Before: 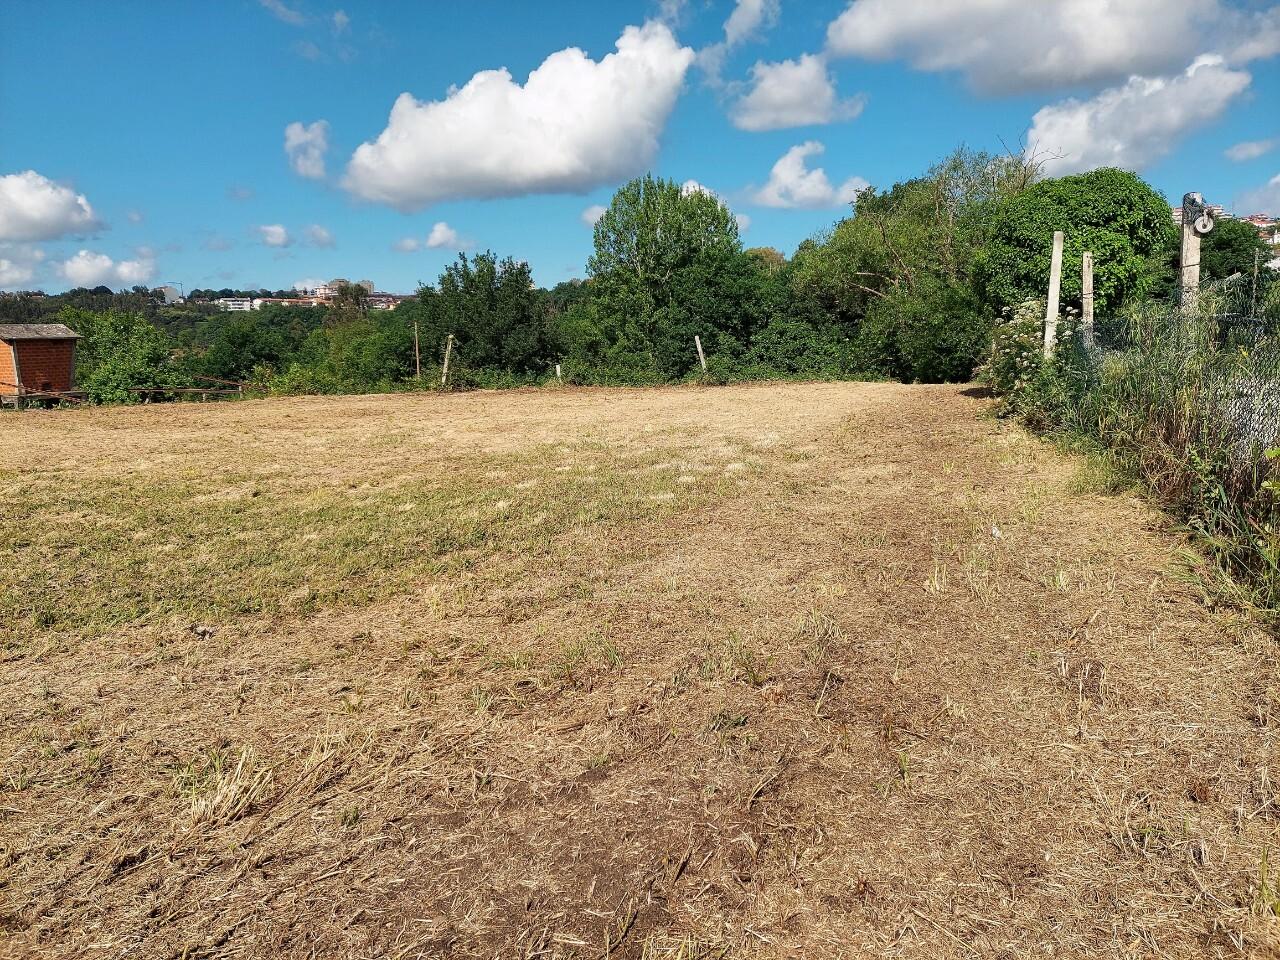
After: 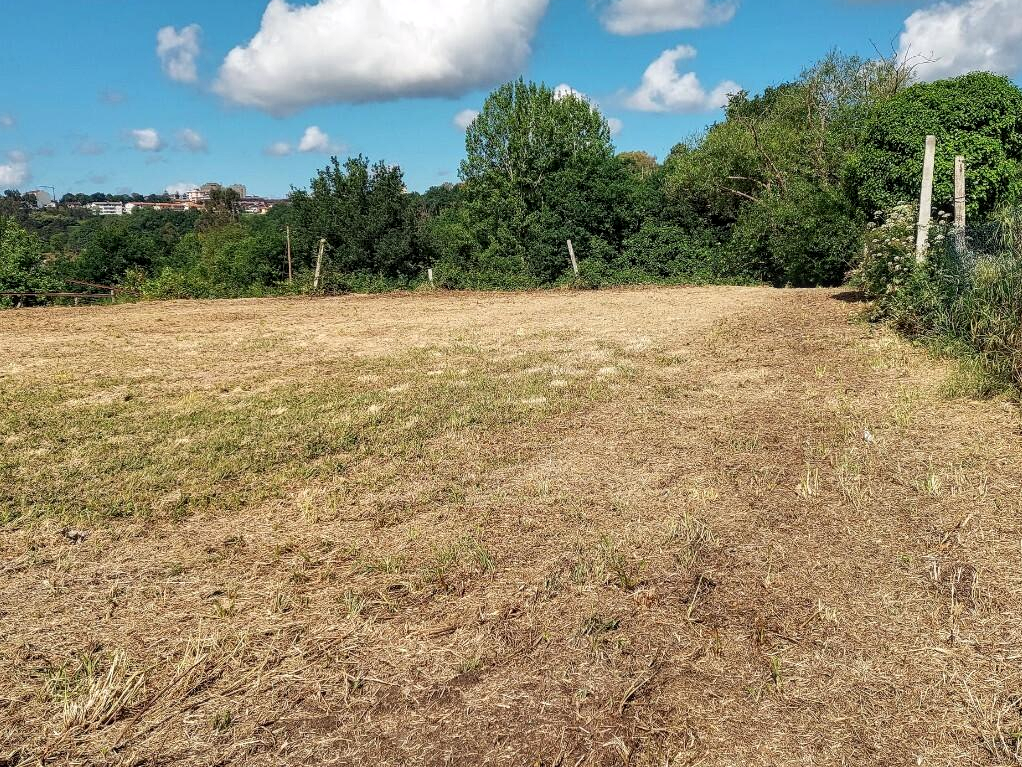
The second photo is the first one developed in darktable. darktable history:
crop and rotate: left 10.071%, top 10.071%, right 10.02%, bottom 10.02%
local contrast: on, module defaults
